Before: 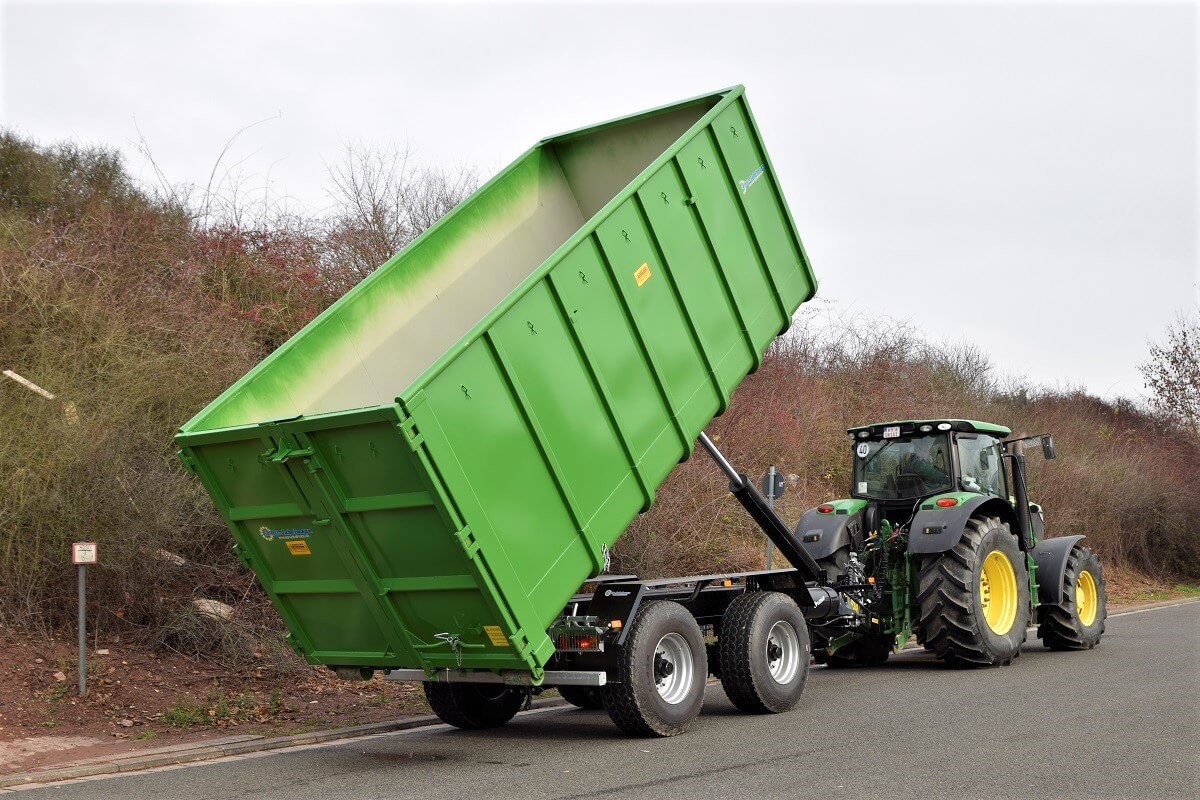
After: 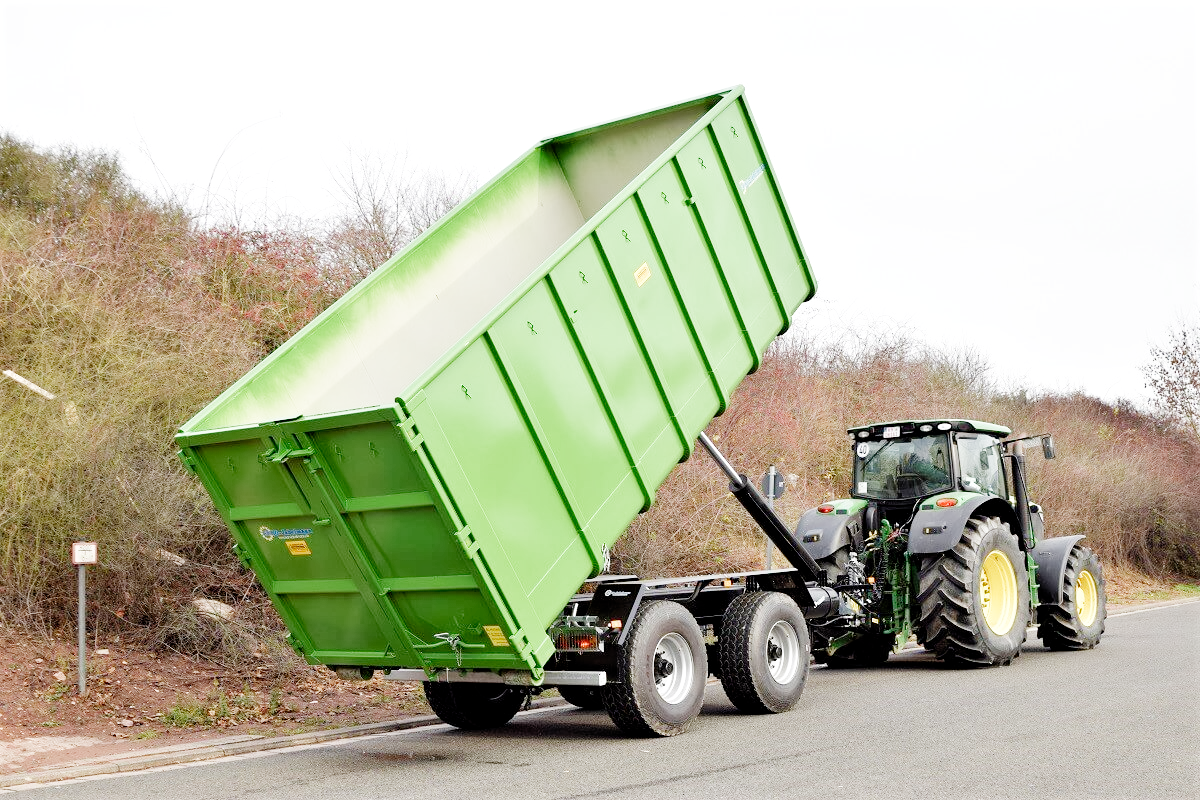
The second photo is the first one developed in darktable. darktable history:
exposure: exposure 2.25 EV, compensate highlight preservation false
filmic rgb: middle gray luminance 30%, black relative exposure -9 EV, white relative exposure 7 EV, threshold 6 EV, target black luminance 0%, hardness 2.94, latitude 2.04%, contrast 0.963, highlights saturation mix 5%, shadows ↔ highlights balance 12.16%, add noise in highlights 0, preserve chrominance no, color science v3 (2019), use custom middle-gray values true, iterations of high-quality reconstruction 0, contrast in highlights soft, enable highlight reconstruction true
color balance: contrast 10%
astrophoto denoise: luma 0%
